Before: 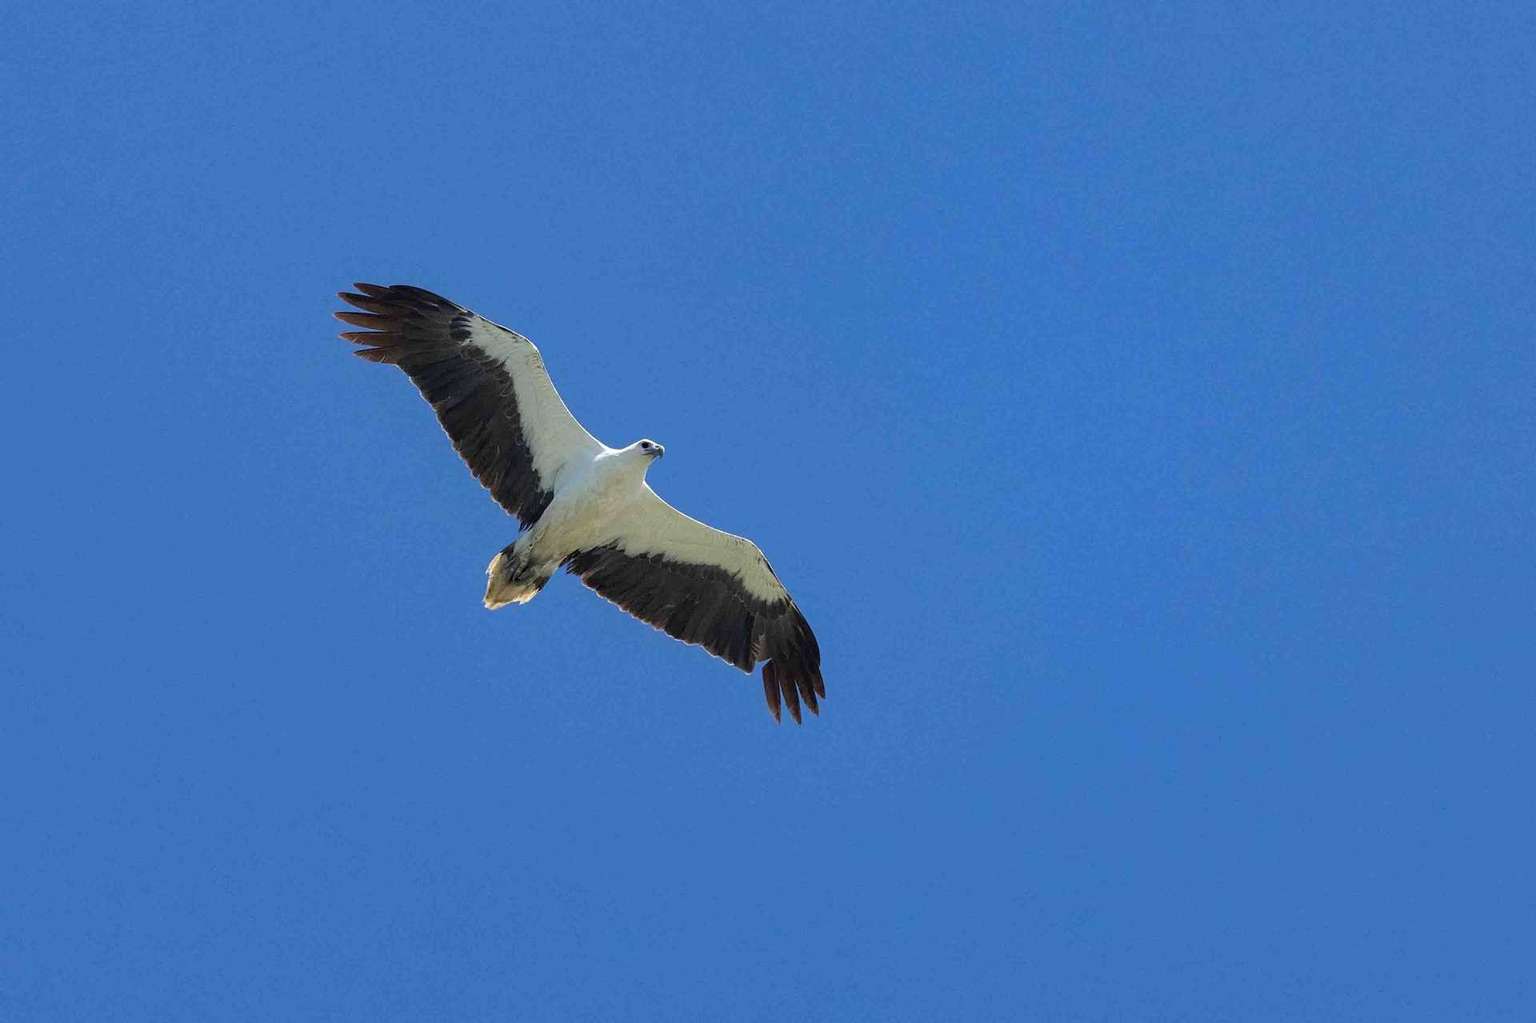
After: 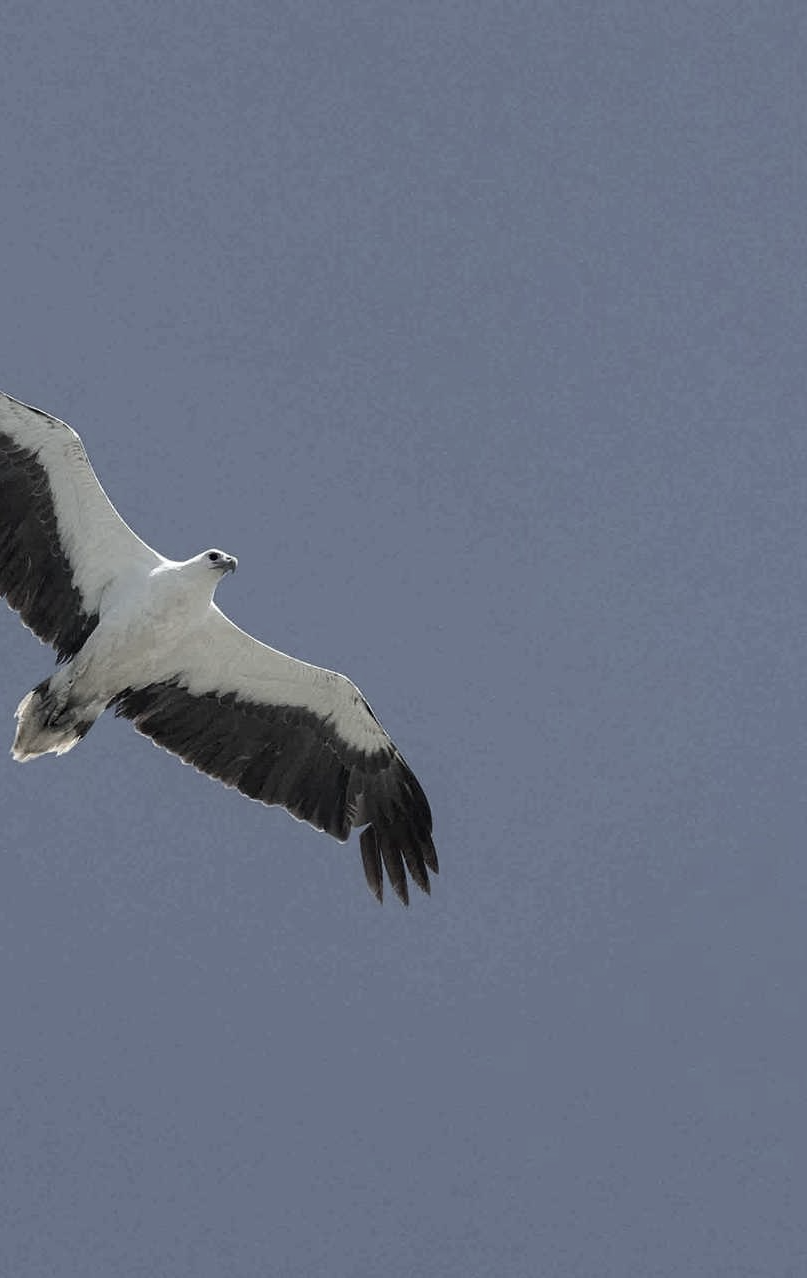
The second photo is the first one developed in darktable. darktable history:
color correction: highlights b* -0.036, saturation 0.279
crop: left 30.902%, right 27.044%
